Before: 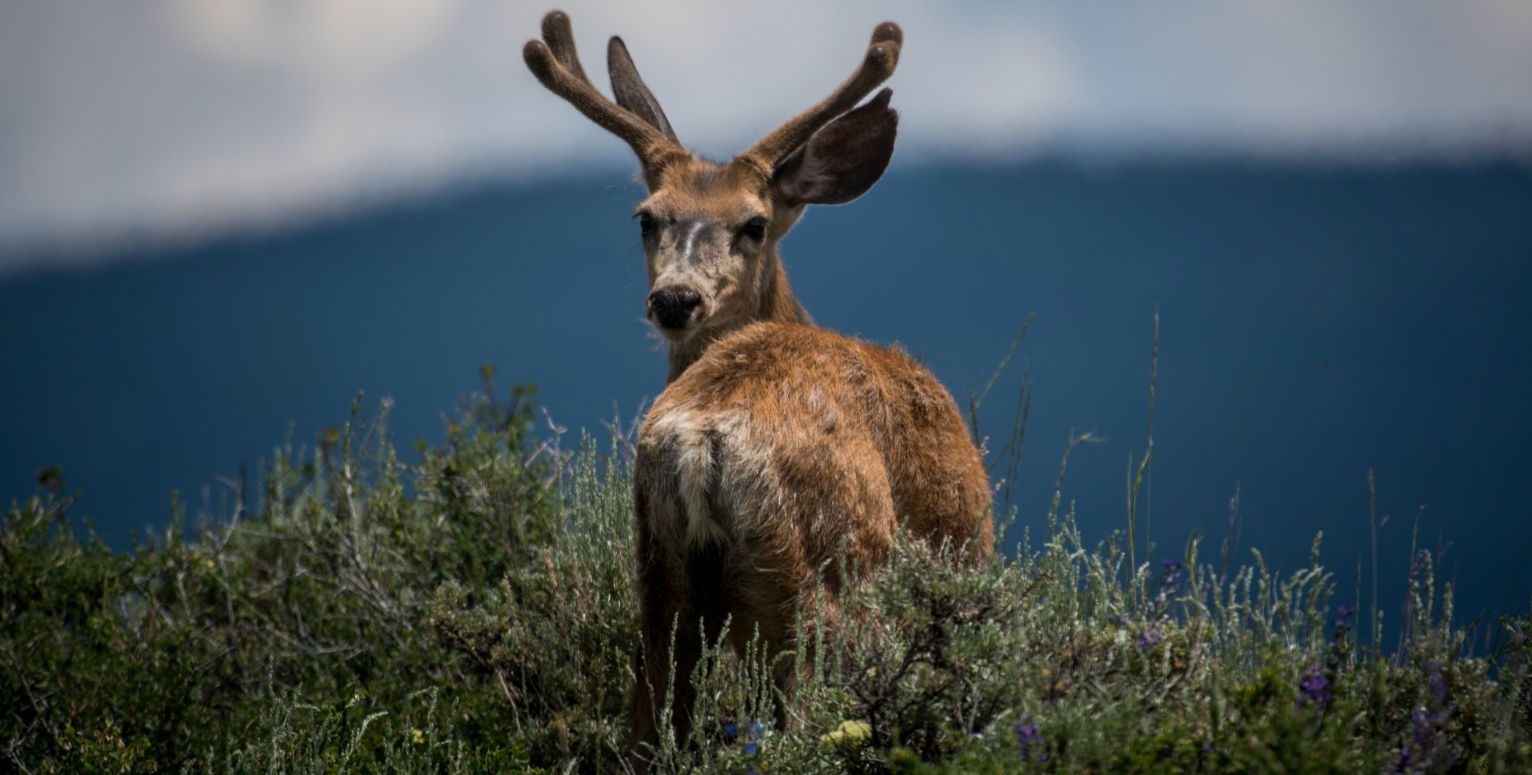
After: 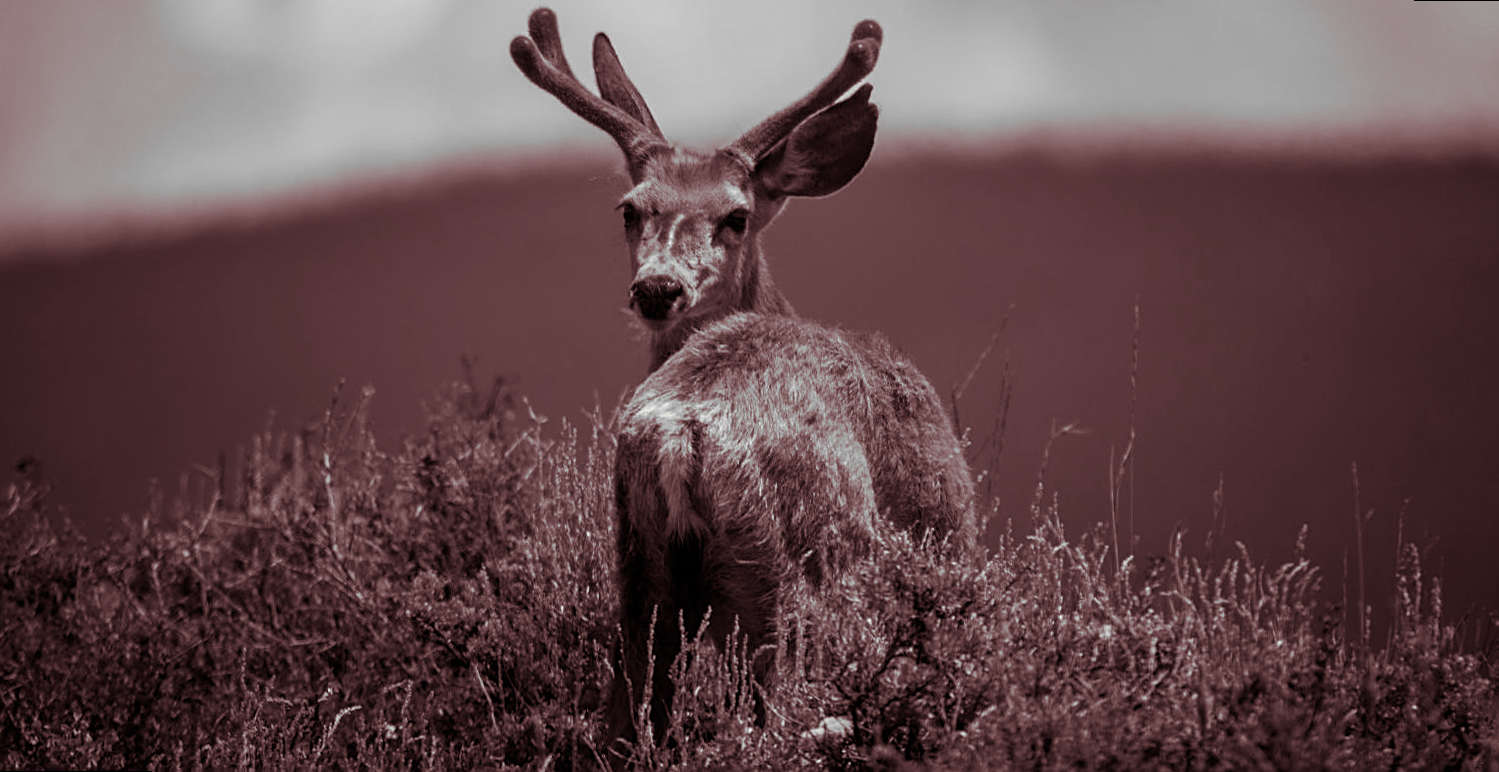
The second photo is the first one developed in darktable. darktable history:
monochrome: on, module defaults
sharpen: on, module defaults
exposure: exposure 0.081 EV, compensate highlight preservation false
color calibration: illuminant custom, x 0.363, y 0.385, temperature 4528.03 K
split-toning: shadows › hue 360°
rotate and perspective: rotation 0.226°, lens shift (vertical) -0.042, crop left 0.023, crop right 0.982, crop top 0.006, crop bottom 0.994
